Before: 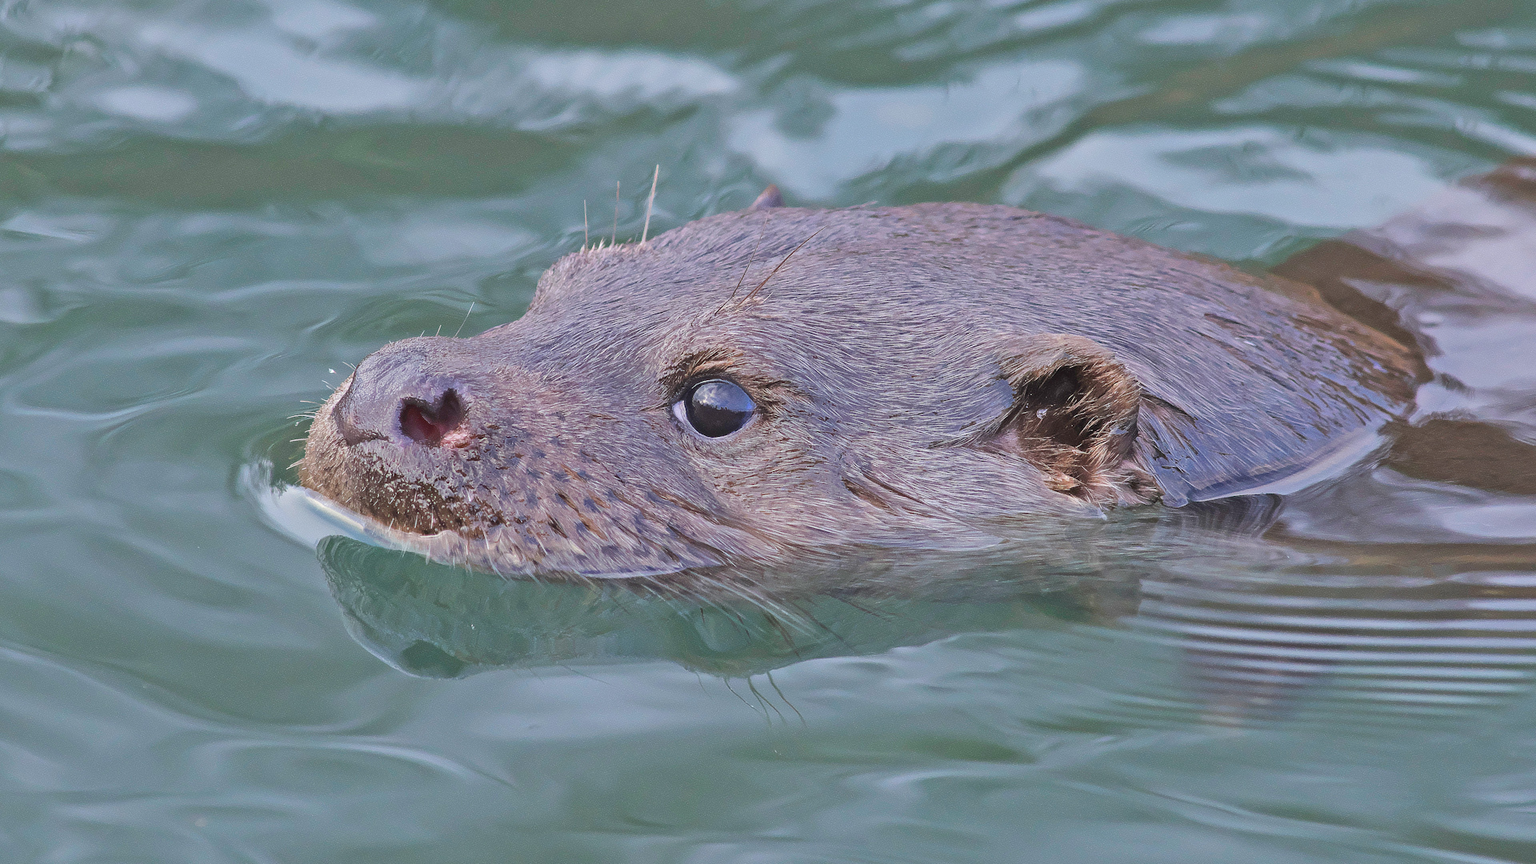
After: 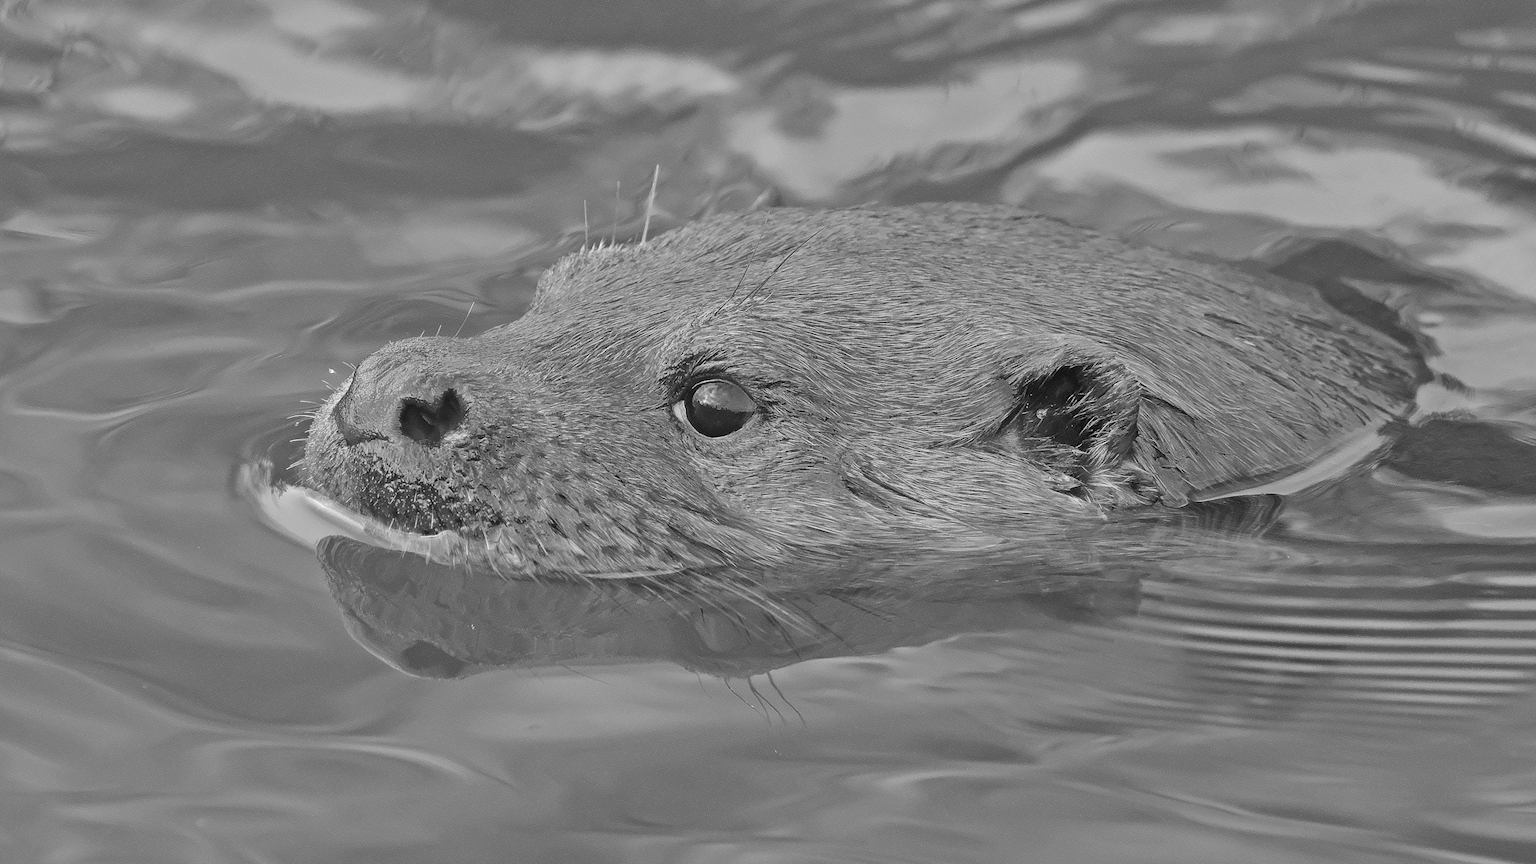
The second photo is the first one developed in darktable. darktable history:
color correction: highlights a* 15.03, highlights b* -25.07
bloom: size 9%, threshold 100%, strength 7%
color balance: lift [1, 0.994, 1.002, 1.006], gamma [0.957, 1.081, 1.016, 0.919], gain [0.97, 0.972, 1.01, 1.028], input saturation 91.06%, output saturation 79.8%
monochrome: size 3.1
